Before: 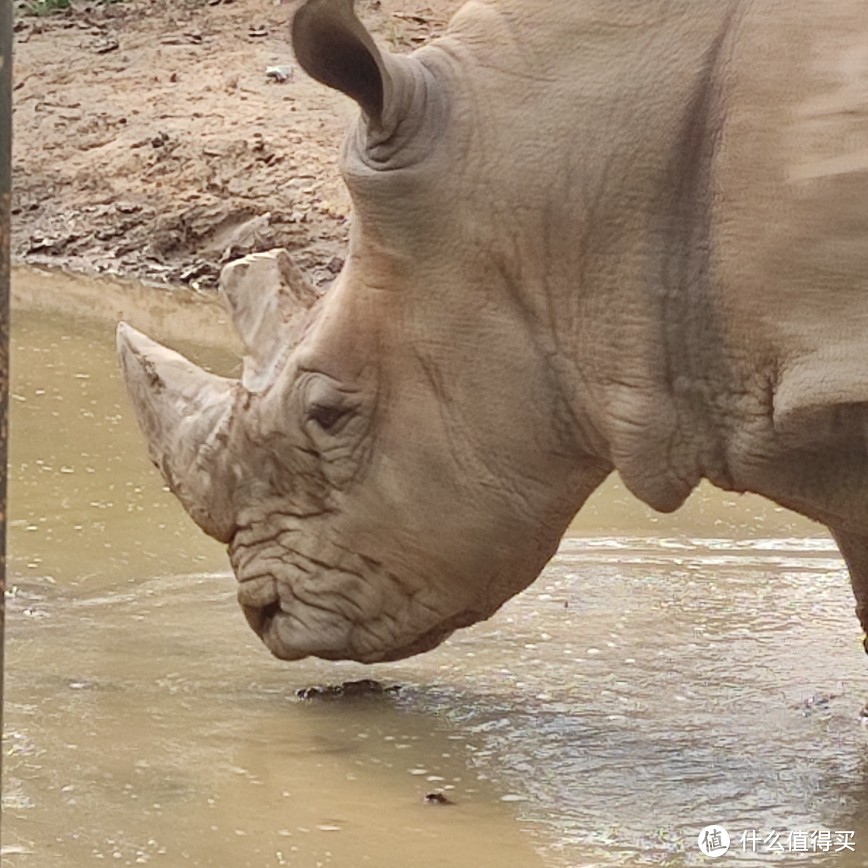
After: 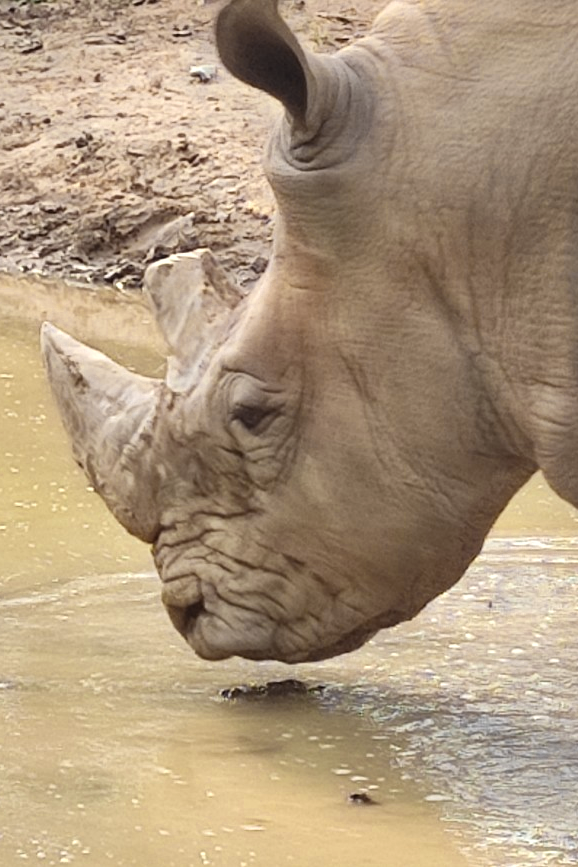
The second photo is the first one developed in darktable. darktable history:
crop and rotate: left 8.786%, right 24.548%
color zones: curves: ch0 [(0.004, 0.306) (0.107, 0.448) (0.252, 0.656) (0.41, 0.398) (0.595, 0.515) (0.768, 0.628)]; ch1 [(0.07, 0.323) (0.151, 0.452) (0.252, 0.608) (0.346, 0.221) (0.463, 0.189) (0.61, 0.368) (0.735, 0.395) (0.921, 0.412)]; ch2 [(0, 0.476) (0.132, 0.512) (0.243, 0.512) (0.397, 0.48) (0.522, 0.376) (0.634, 0.536) (0.761, 0.46)]
